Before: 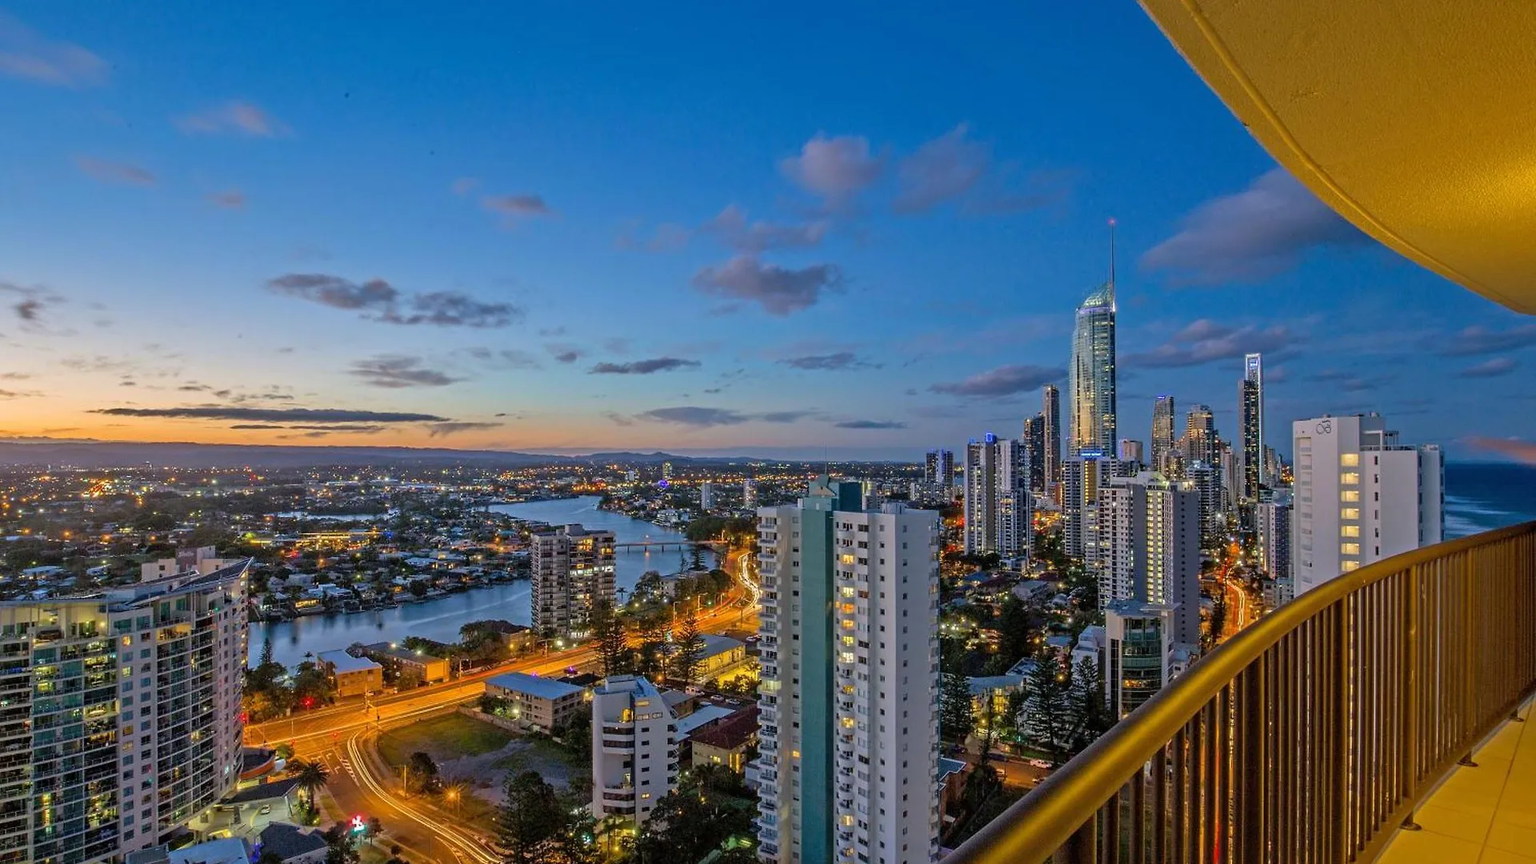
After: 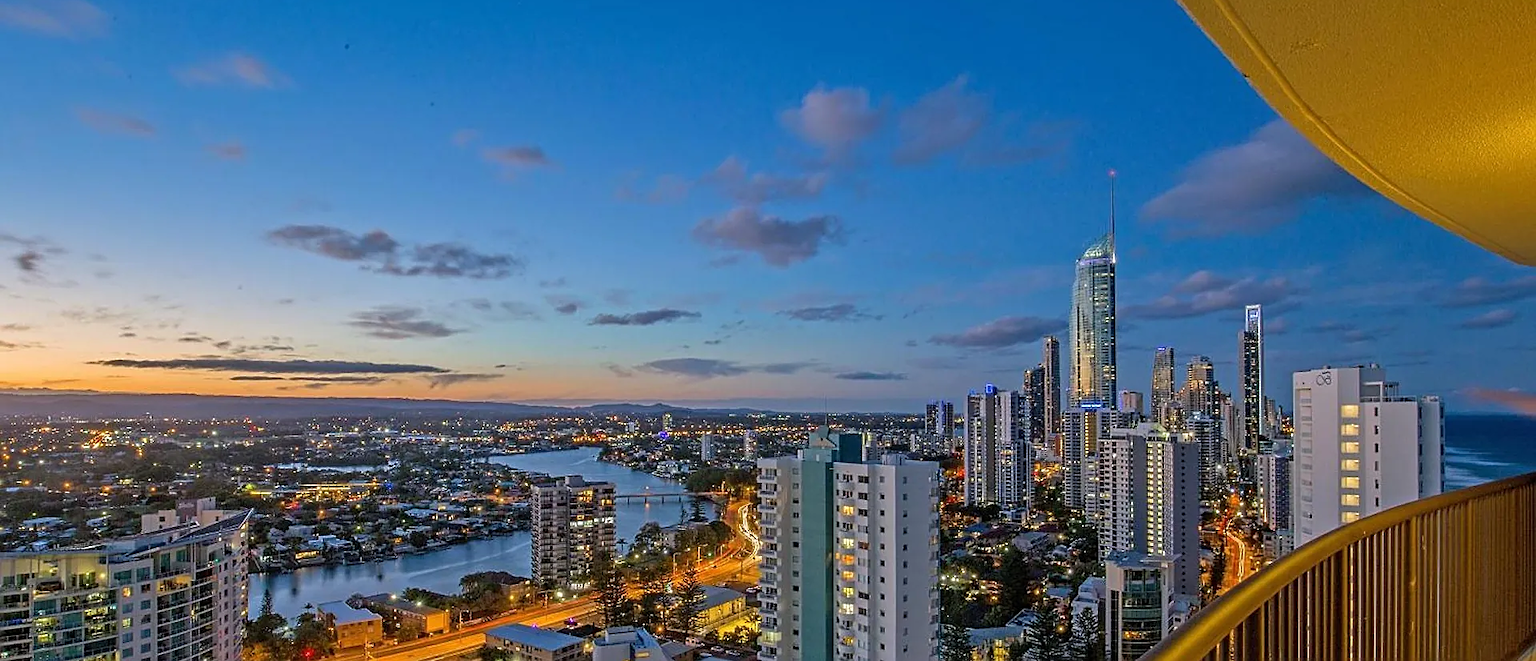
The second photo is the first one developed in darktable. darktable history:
sharpen: on, module defaults
crop: top 5.651%, bottom 17.726%
